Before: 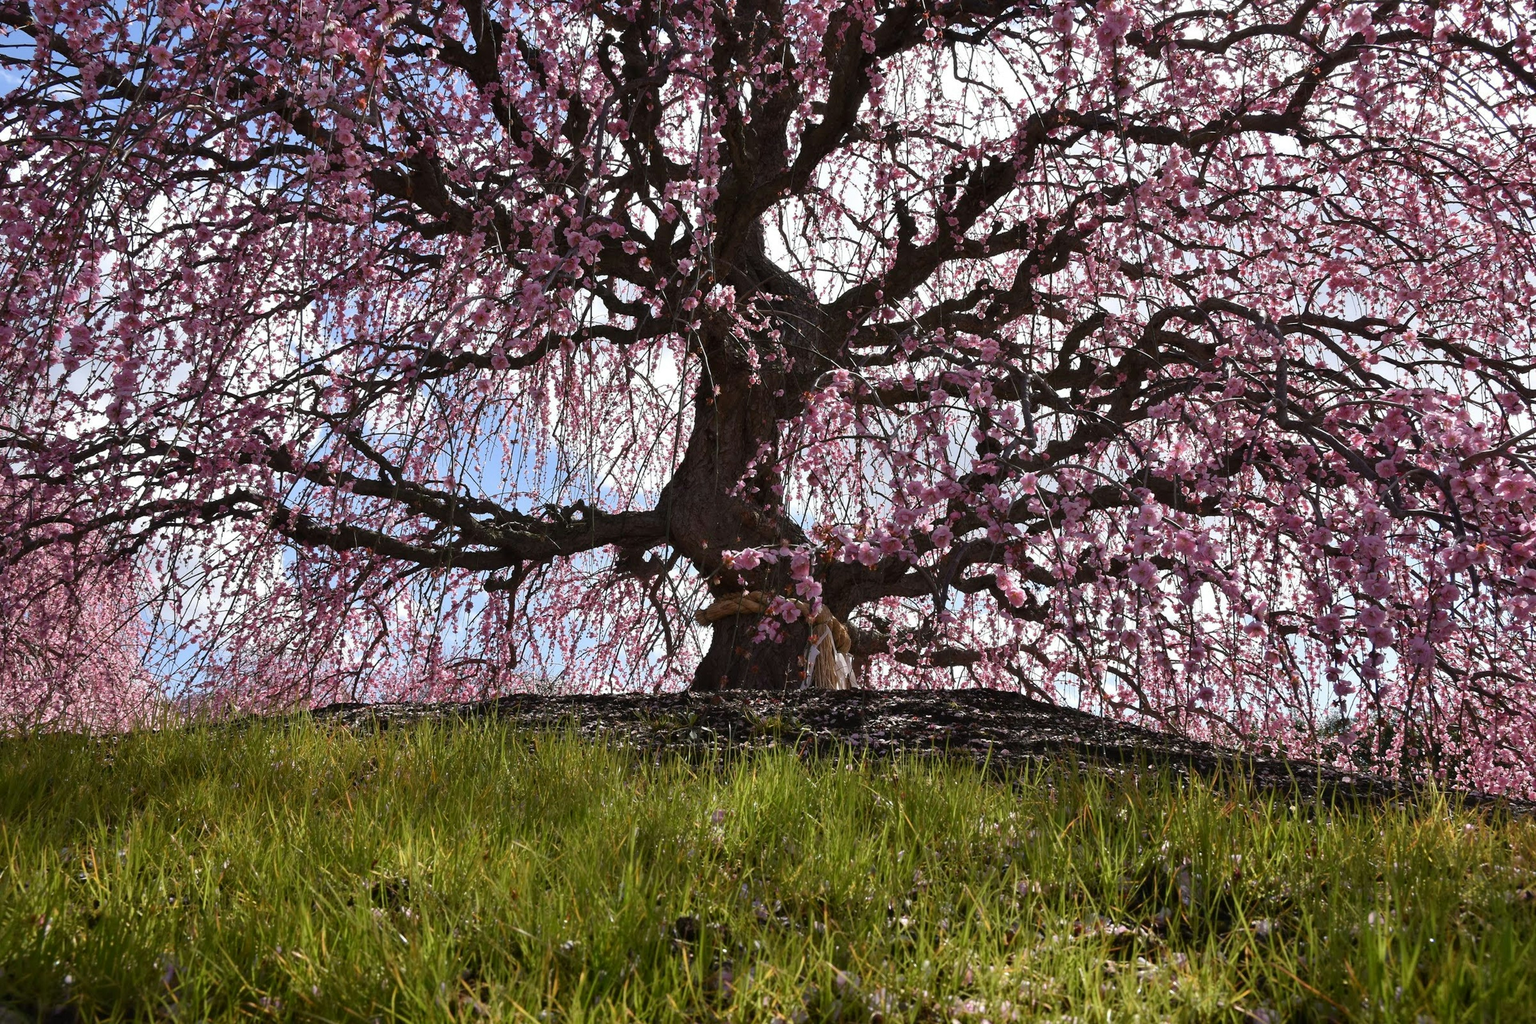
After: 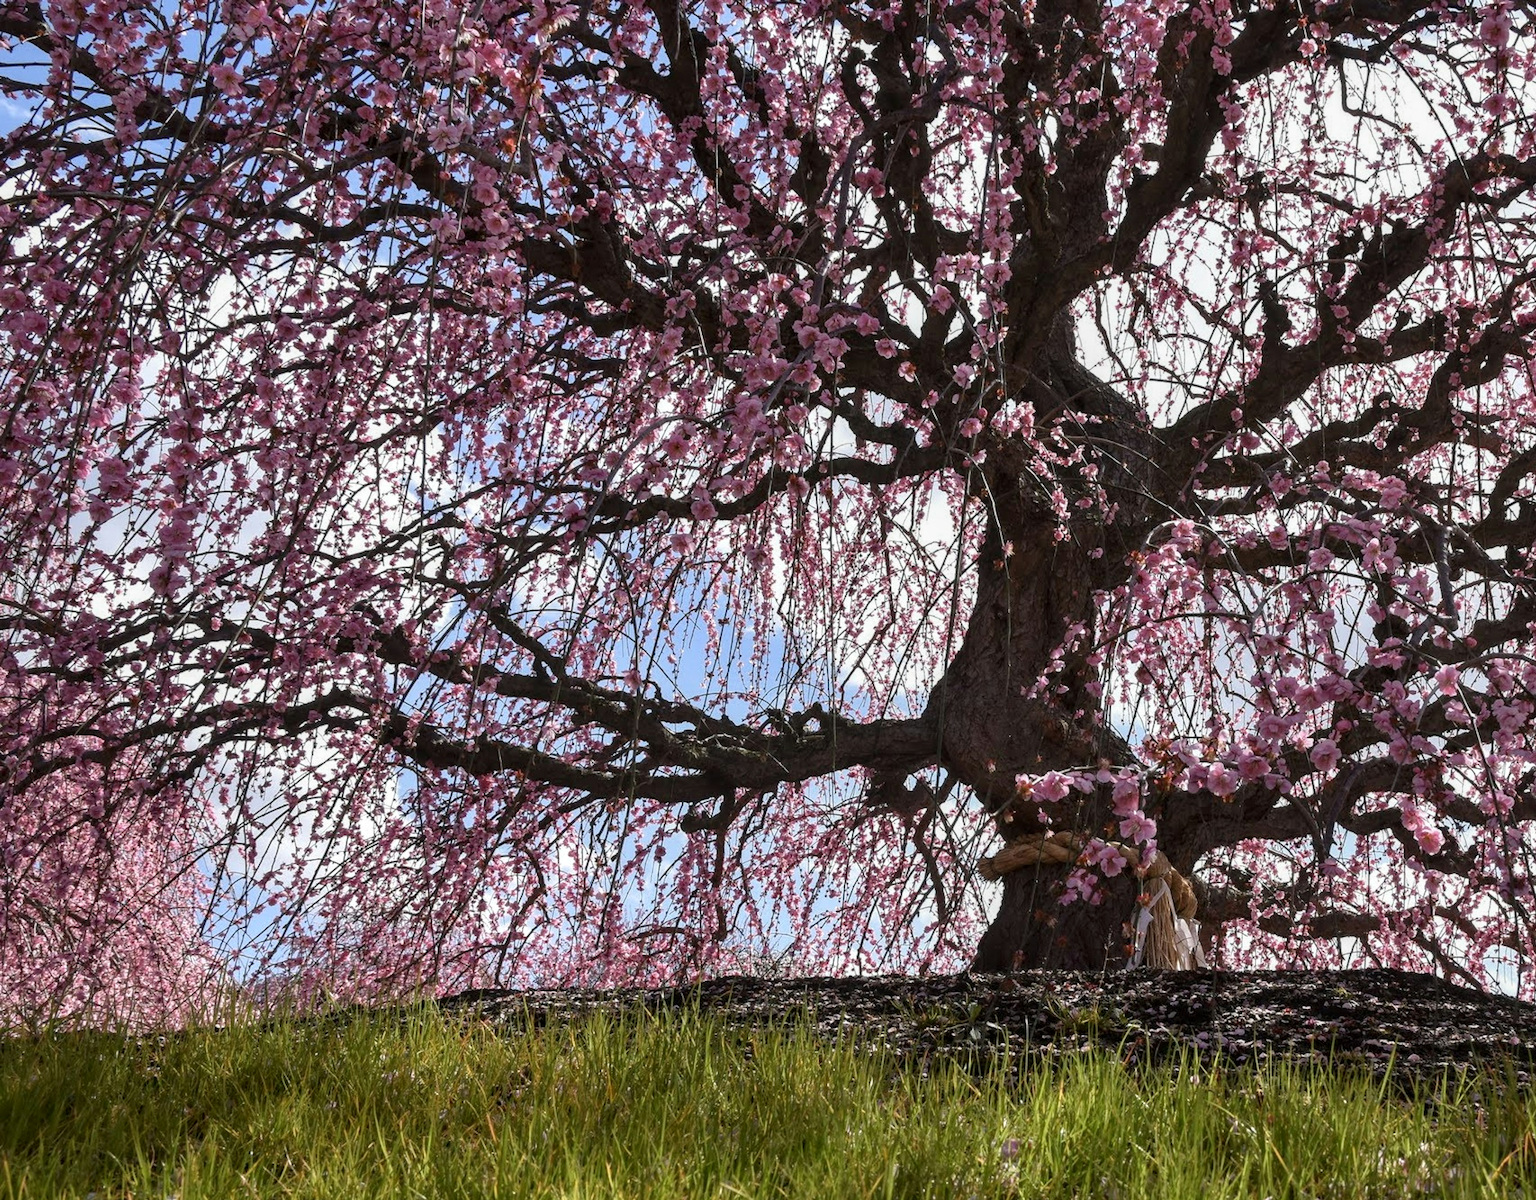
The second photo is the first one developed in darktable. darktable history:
crop: right 28.885%, bottom 16.626%
local contrast: on, module defaults
